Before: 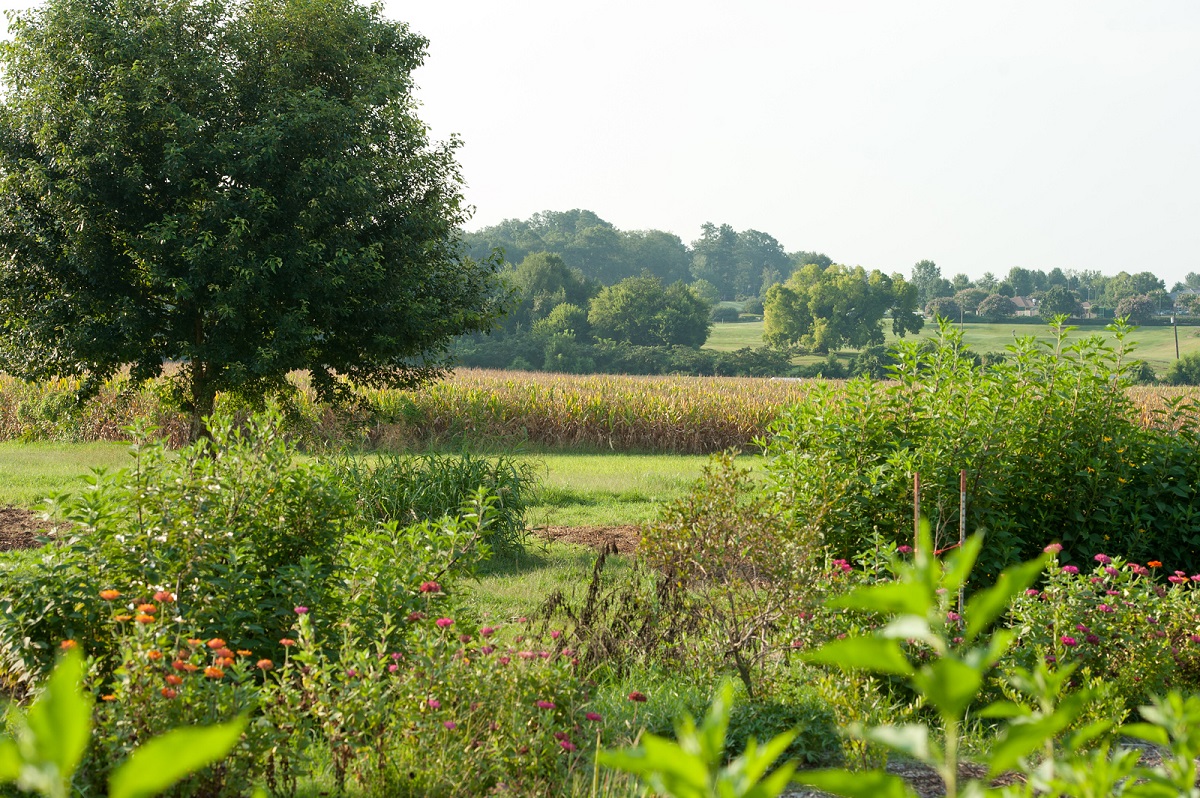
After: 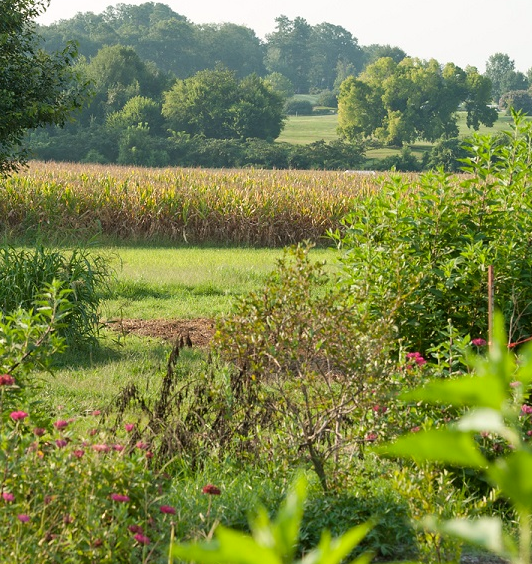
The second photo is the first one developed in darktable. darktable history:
crop: left 35.559%, top 25.962%, right 20.096%, bottom 3.359%
color balance rgb: highlights gain › chroma 0.289%, highlights gain › hue 330.55°, perceptual saturation grading › global saturation 0.161%, global vibrance 9.221%
